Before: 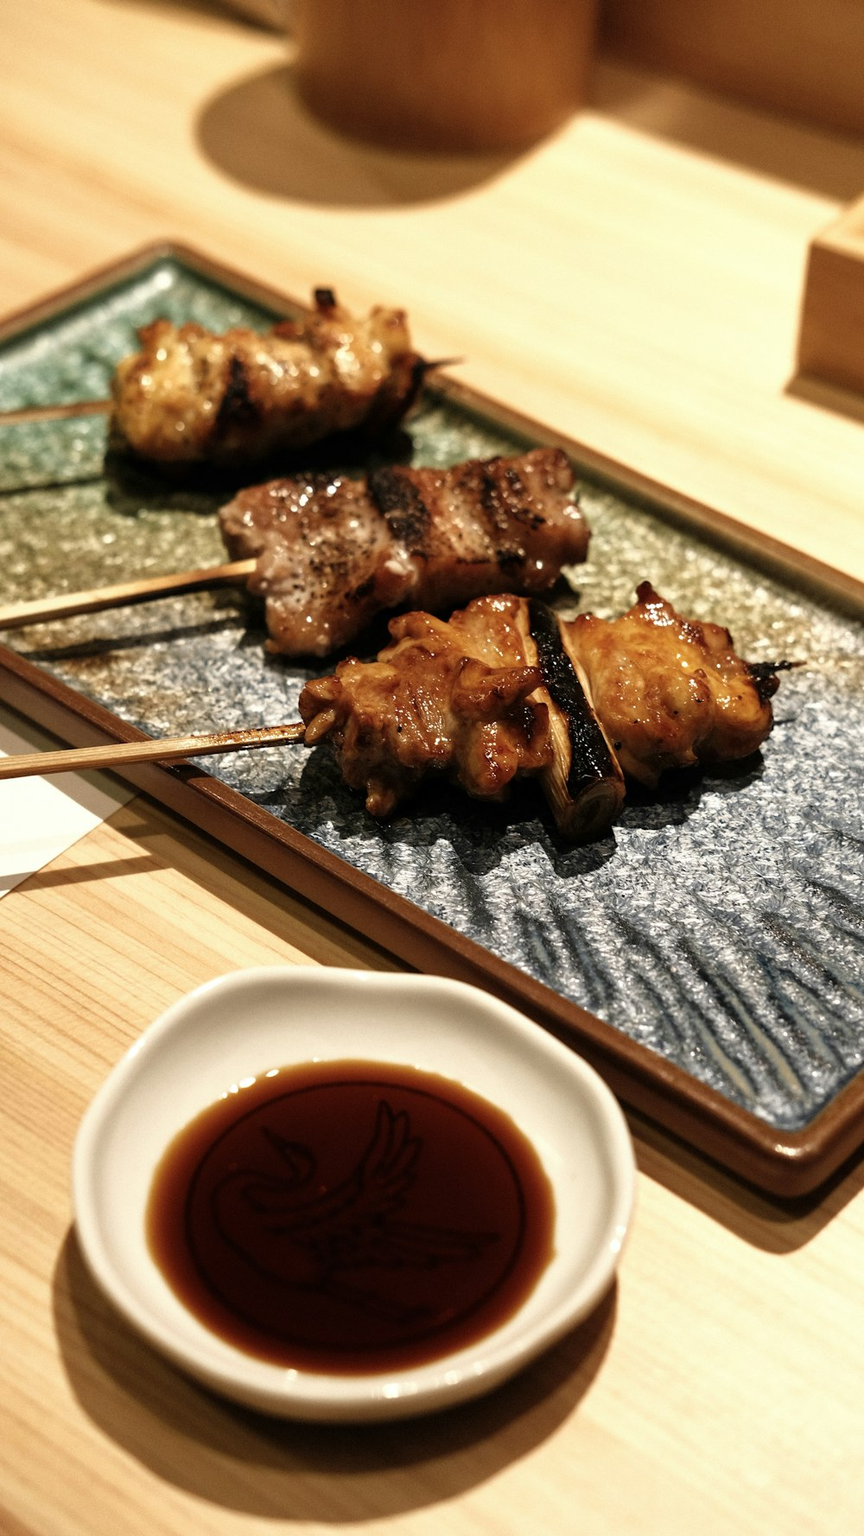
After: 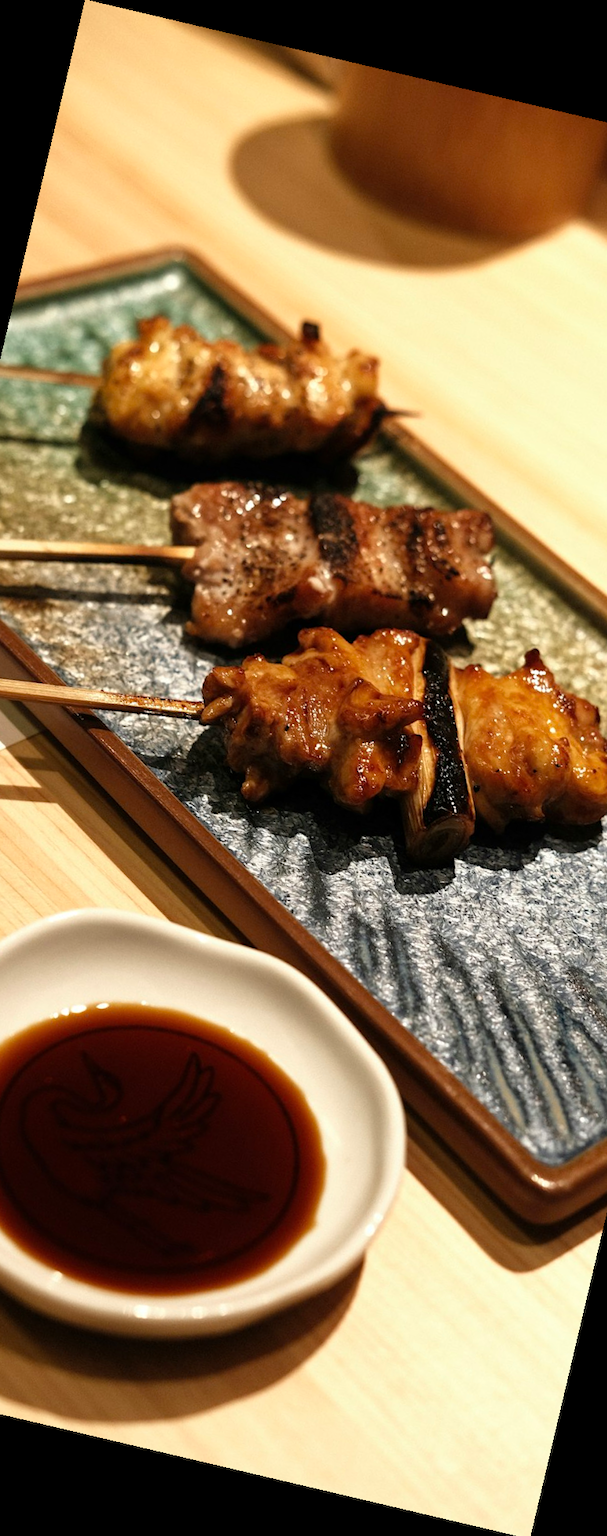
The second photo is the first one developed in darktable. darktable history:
crop: left 21.674%, right 22.086%
rotate and perspective: rotation 13.27°, automatic cropping off
